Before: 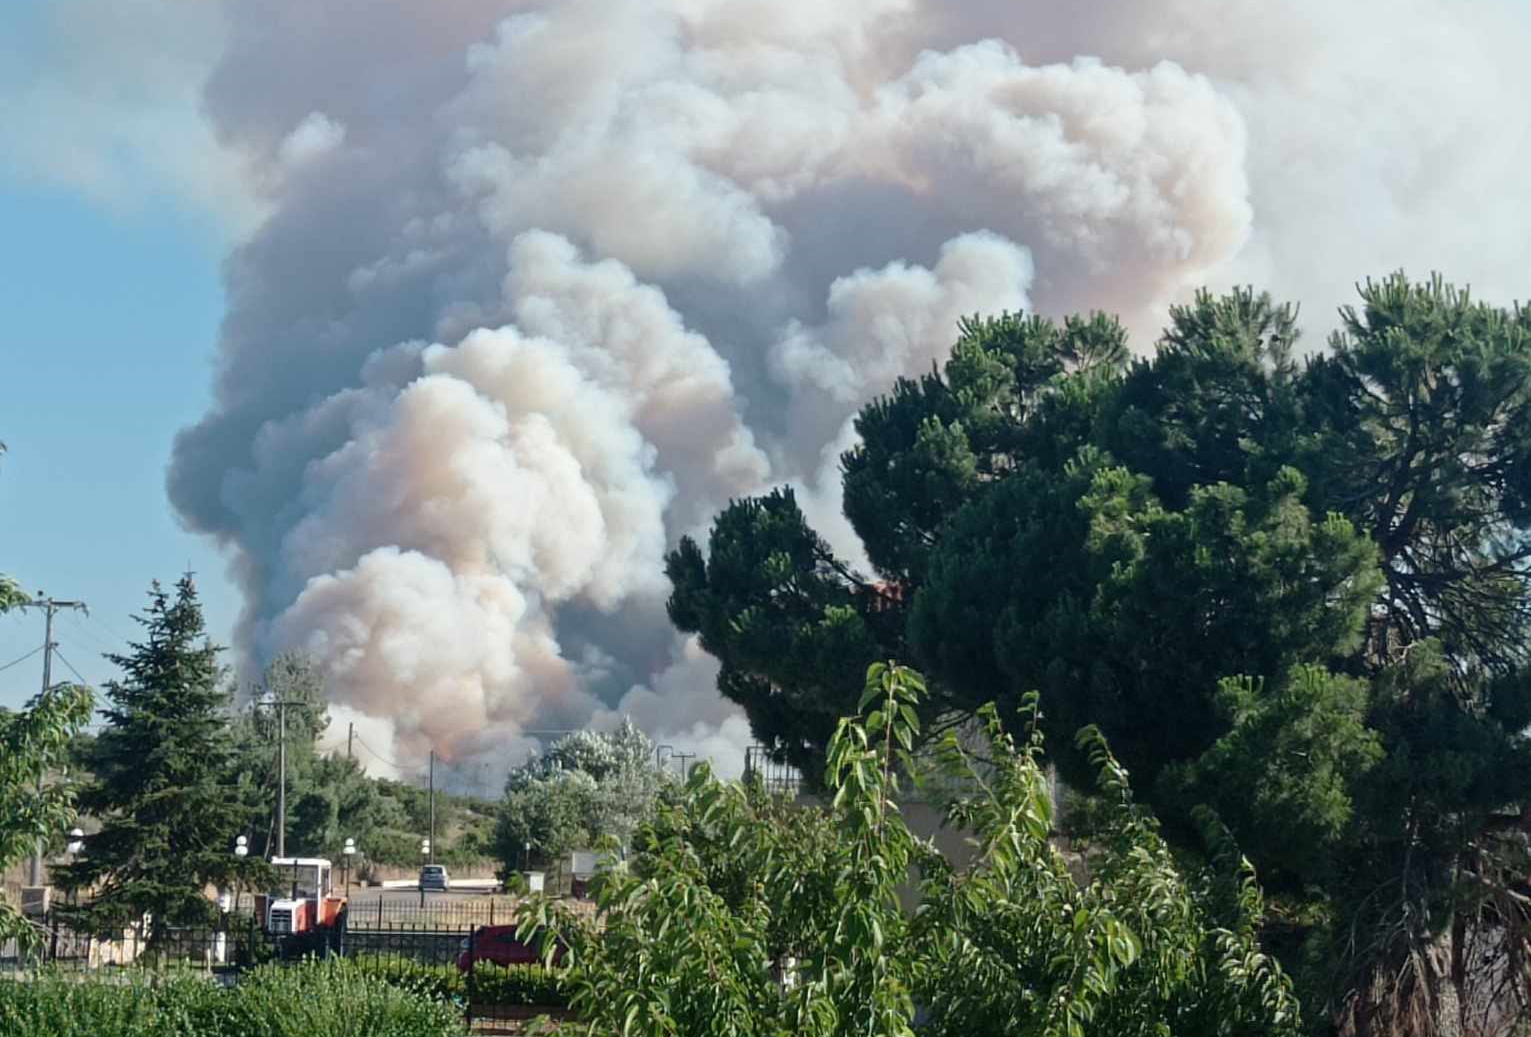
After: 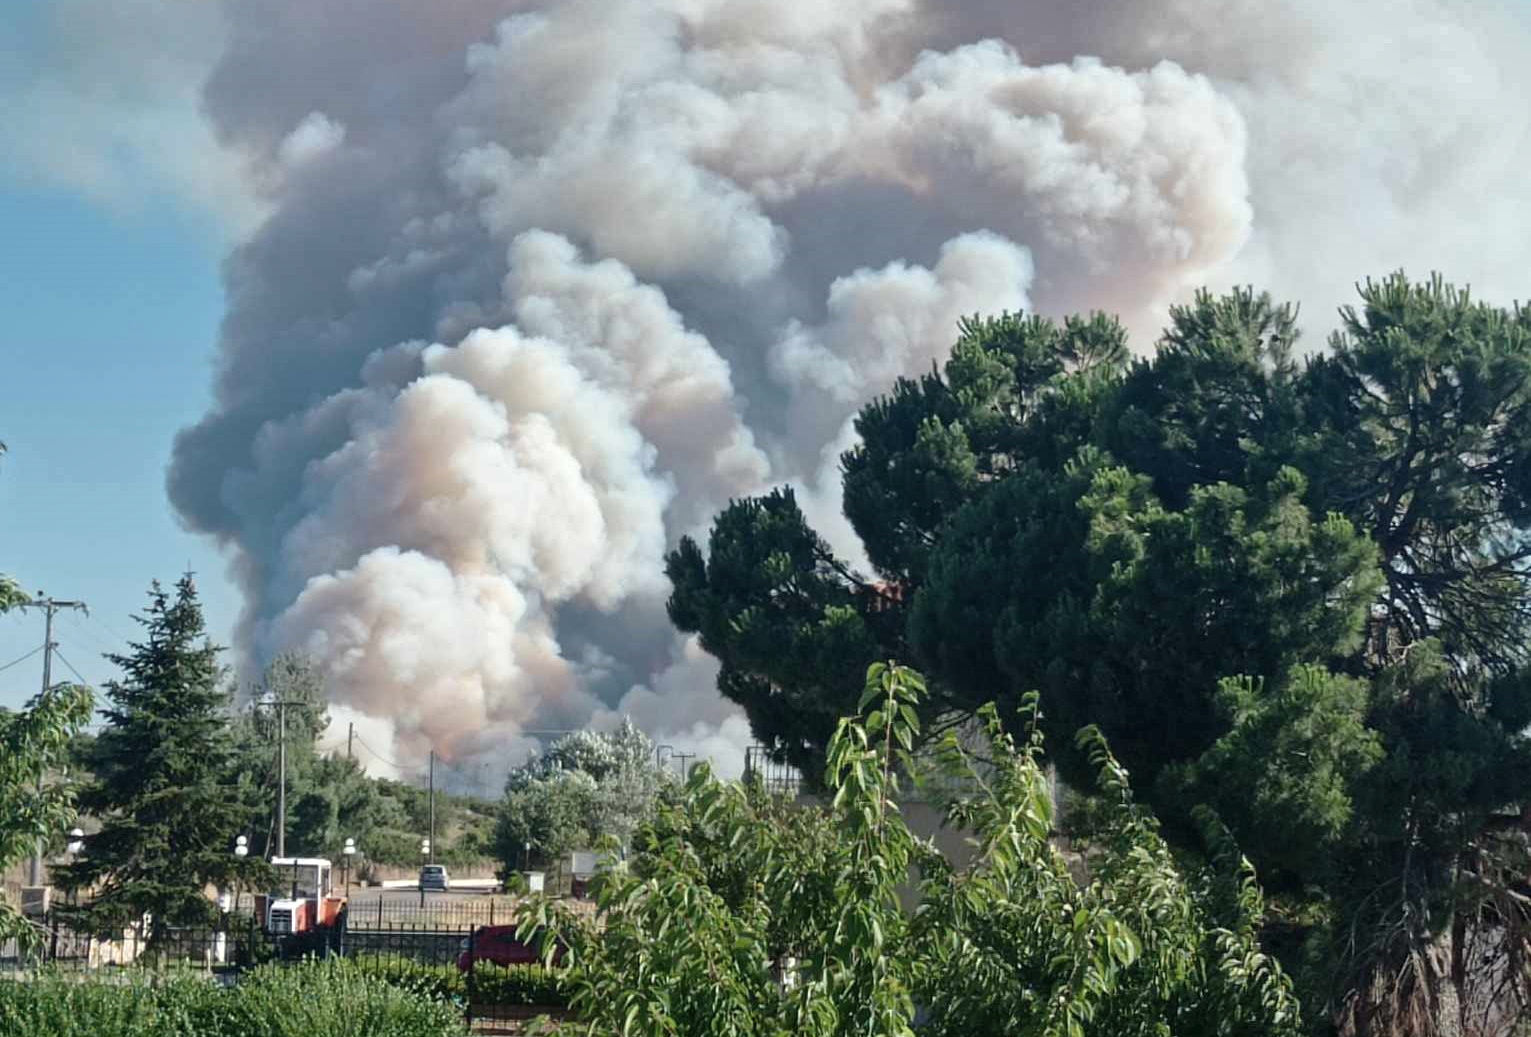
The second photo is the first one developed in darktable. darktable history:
shadows and highlights: radius 170.15, shadows 27.49, white point adjustment 3.03, highlights -68.77, soften with gaussian
contrast brightness saturation: saturation -0.051
